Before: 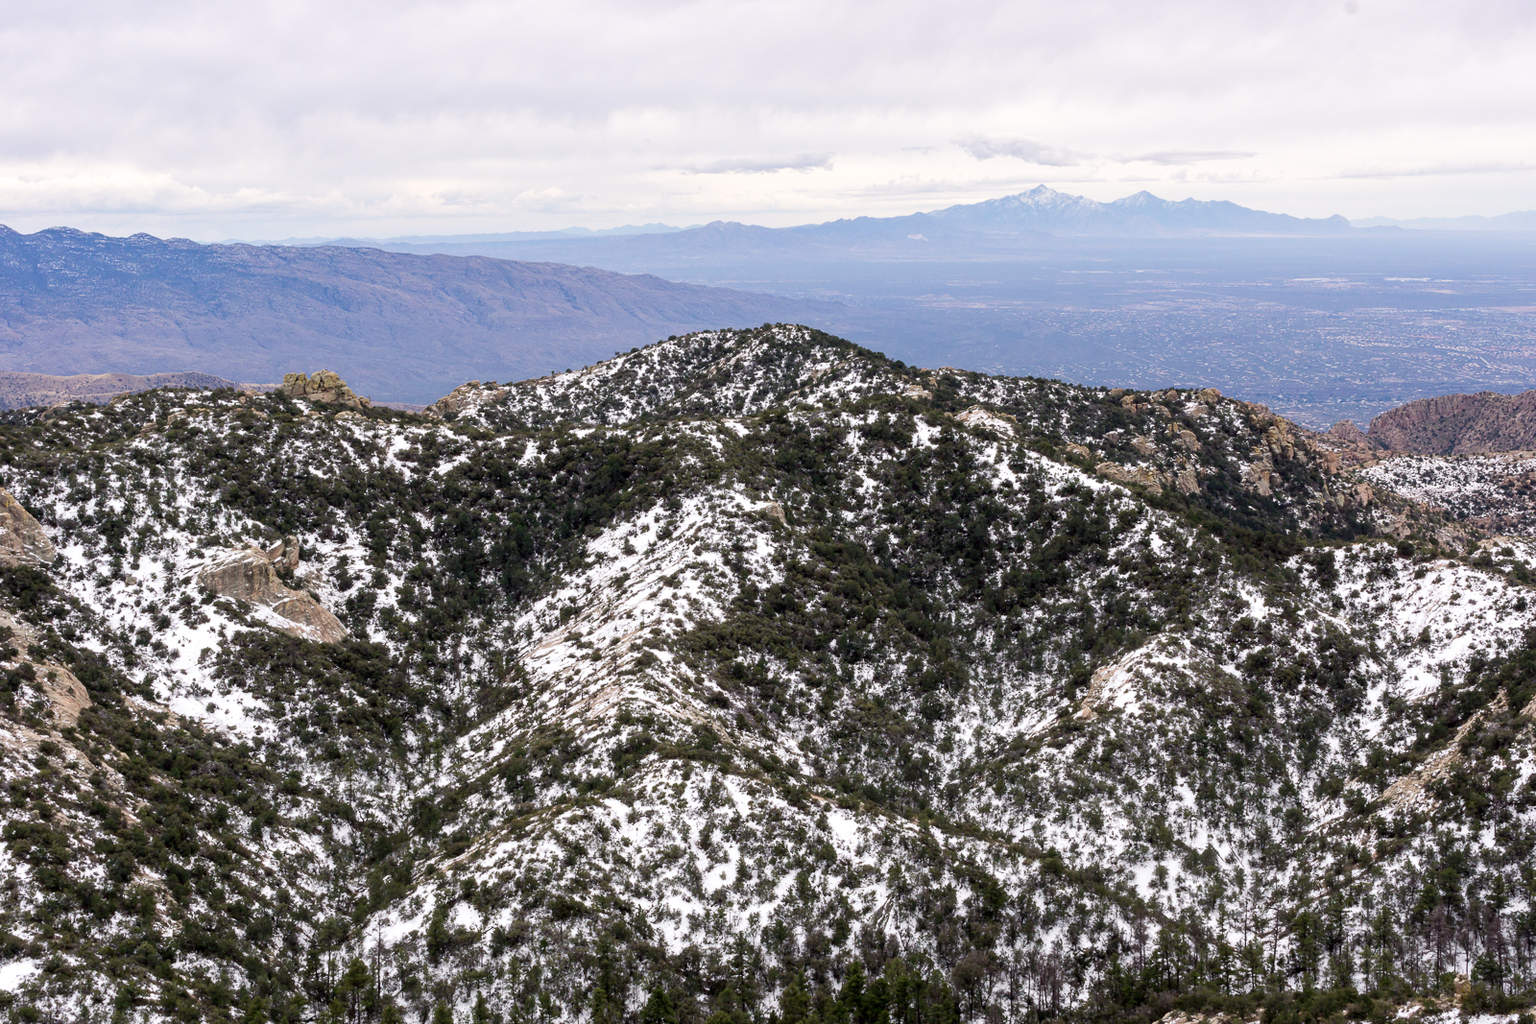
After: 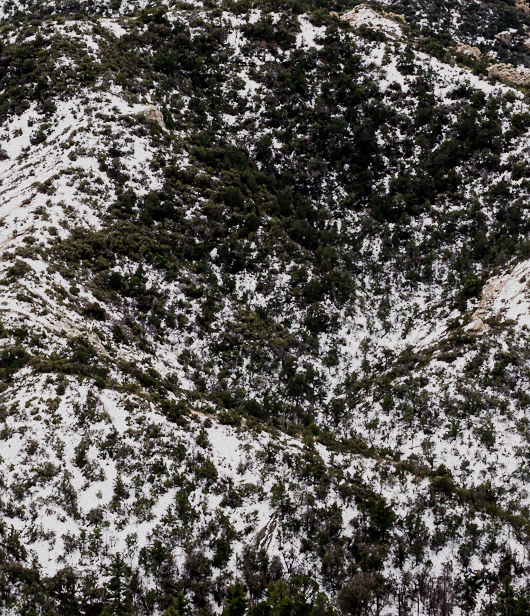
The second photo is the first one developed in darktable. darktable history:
grain: coarseness 0.09 ISO, strength 40%
crop: left 40.878%, top 39.176%, right 25.993%, bottom 3.081%
sharpen: amount 0.2
sigmoid: skew -0.2, preserve hue 0%, red attenuation 0.1, red rotation 0.035, green attenuation 0.1, green rotation -0.017, blue attenuation 0.15, blue rotation -0.052, base primaries Rec2020
